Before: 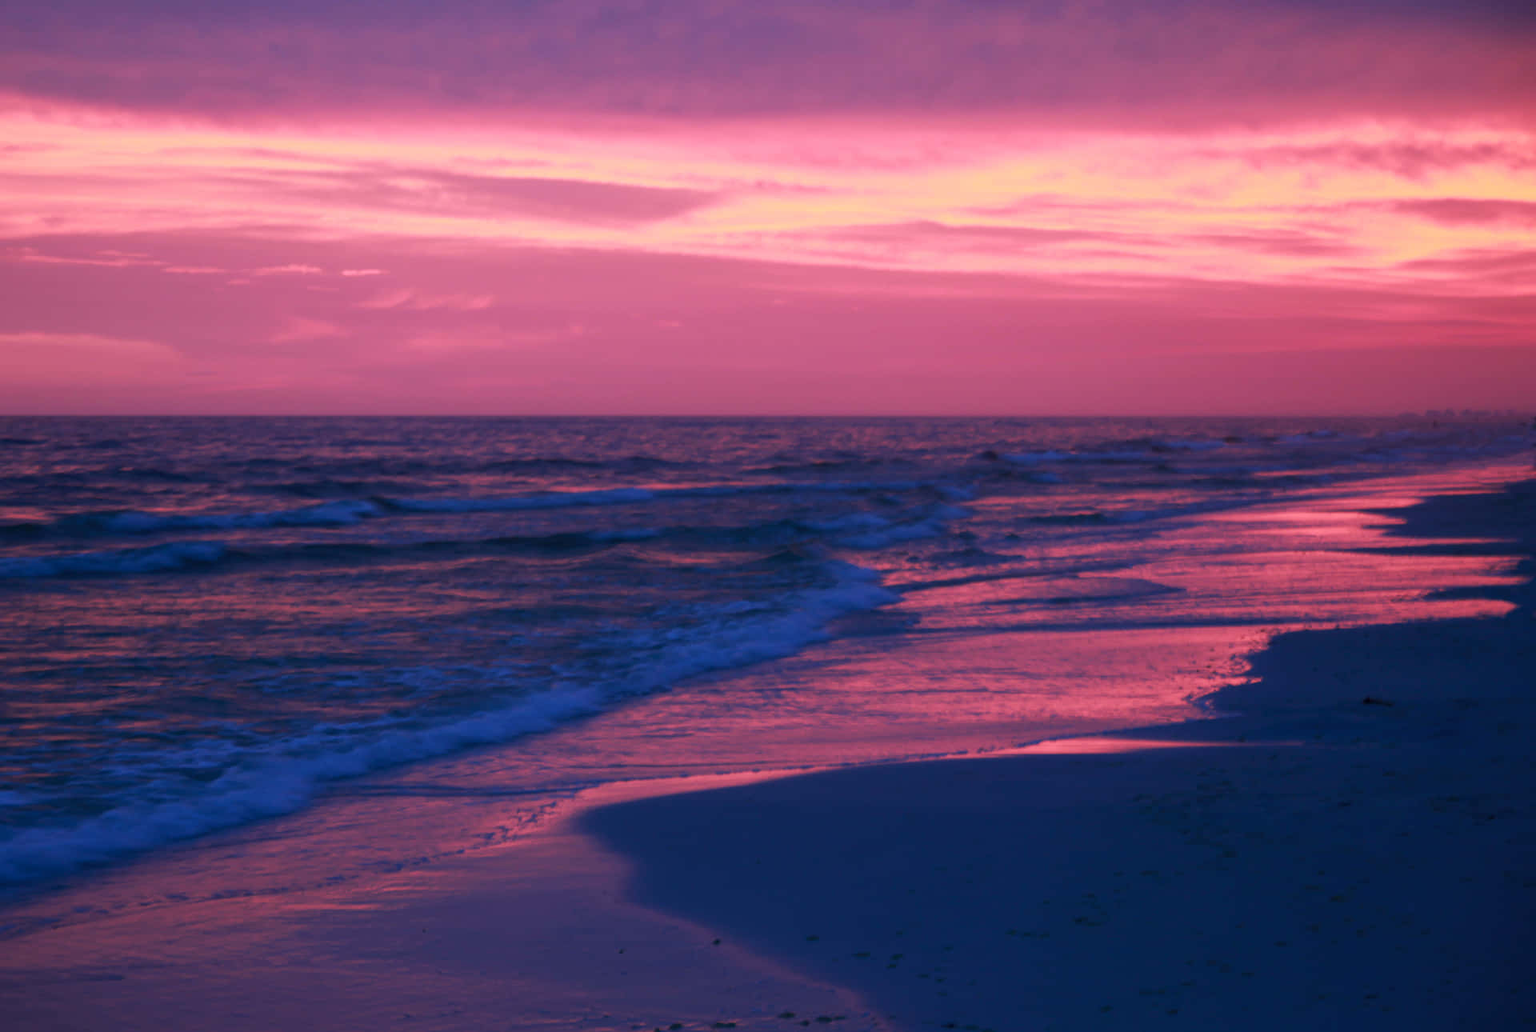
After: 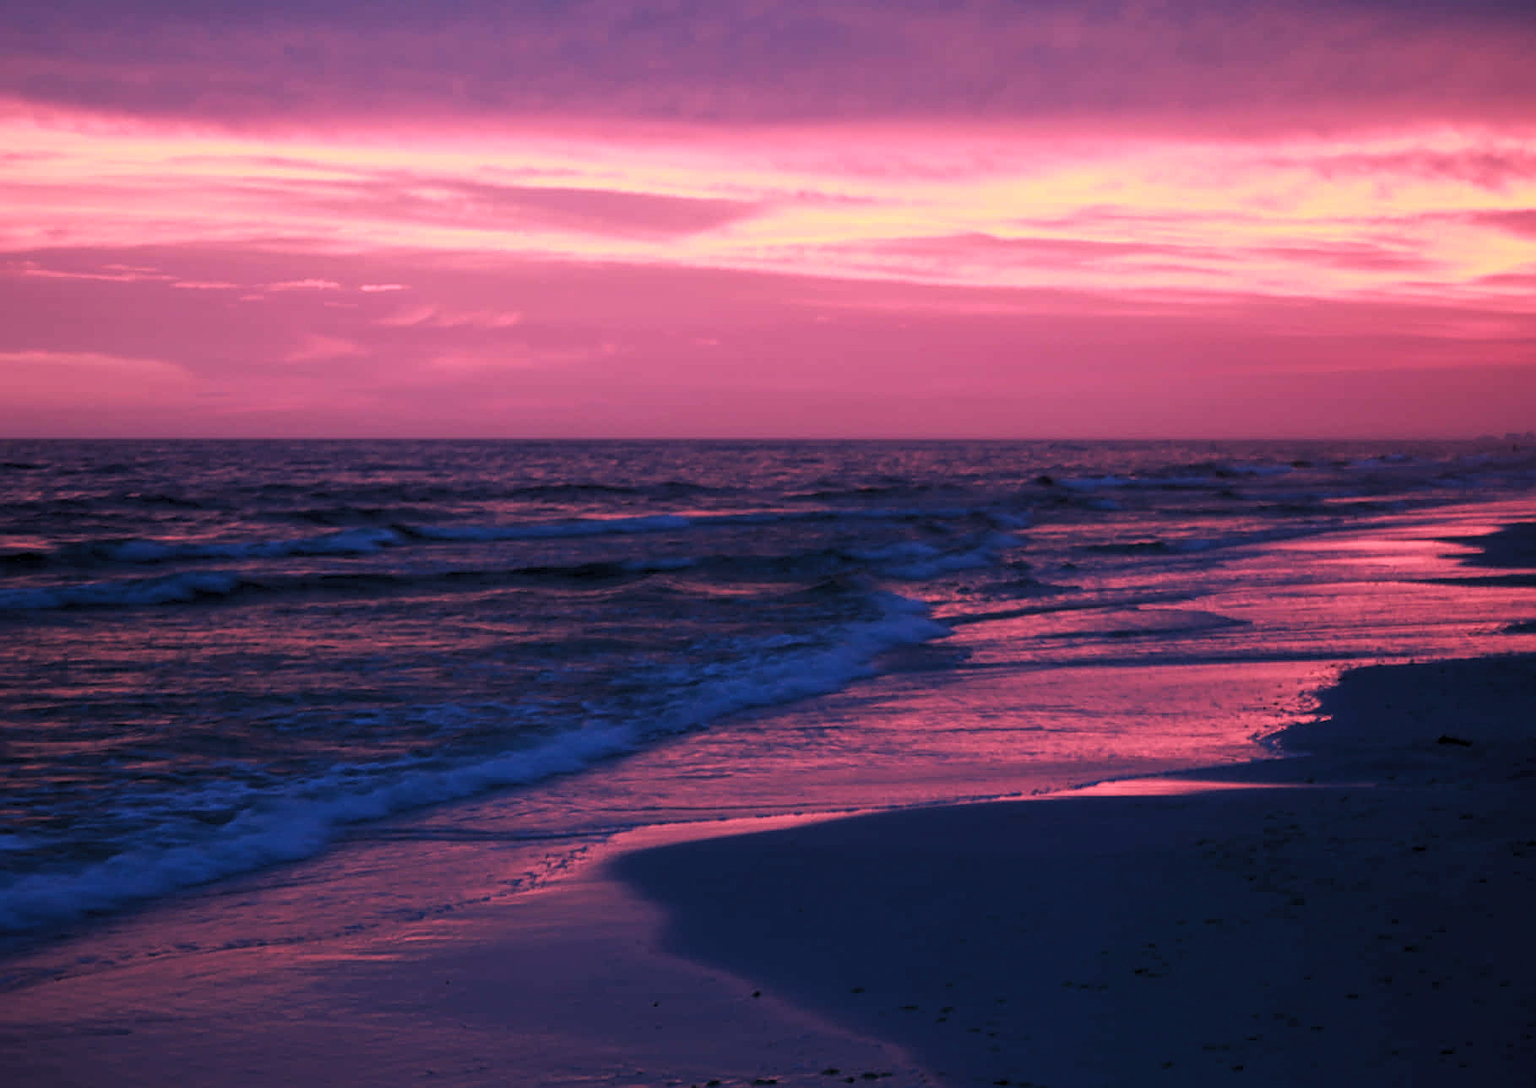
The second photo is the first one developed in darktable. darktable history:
sharpen: amount 0.579
levels: levels [0.062, 0.494, 0.925]
crop and rotate: left 0%, right 5.228%
